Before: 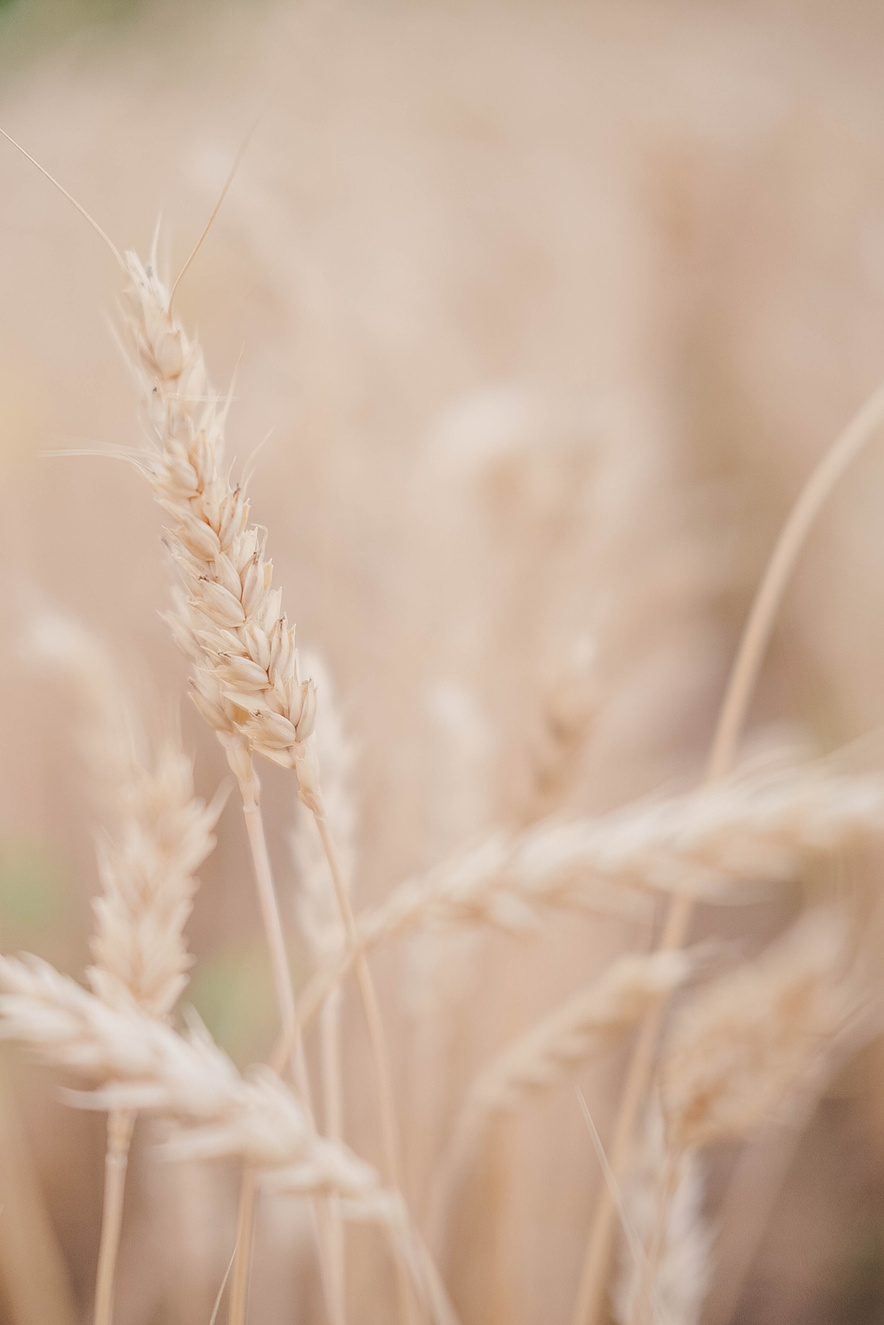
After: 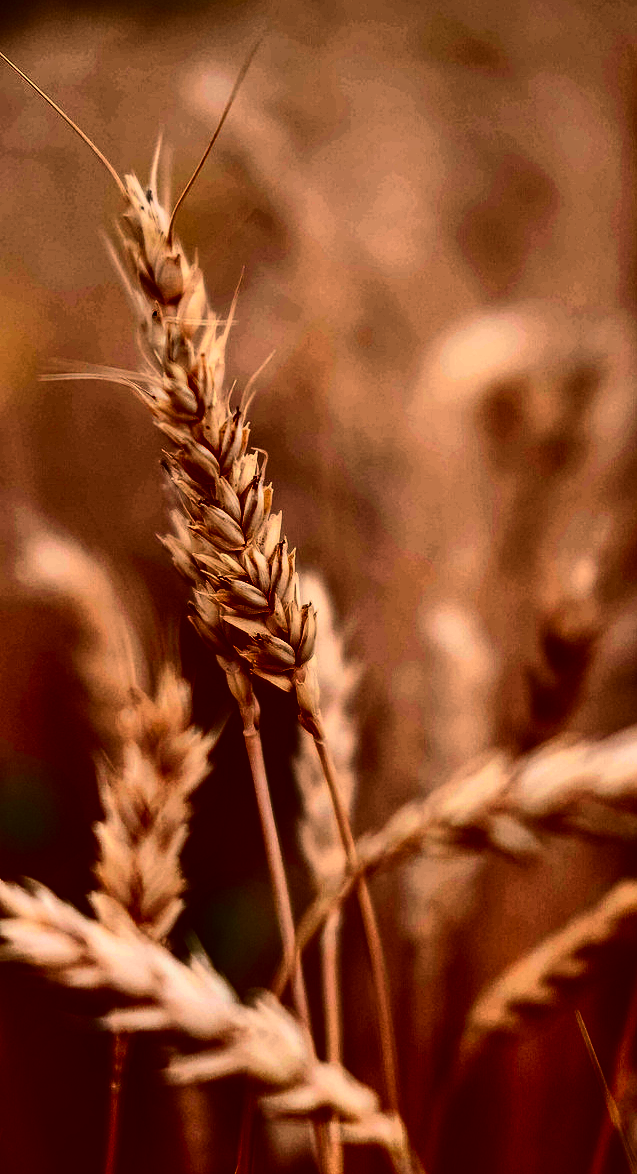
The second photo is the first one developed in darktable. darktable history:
exposure: exposure -0.056 EV, compensate highlight preservation false
crop: top 5.776%, right 27.855%, bottom 5.565%
contrast brightness saturation: contrast 0.751, brightness -0.982, saturation 0.982
shadows and highlights: soften with gaussian
base curve: curves: ch0 [(0, 0) (0.564, 0.291) (0.802, 0.731) (1, 1)], preserve colors none
